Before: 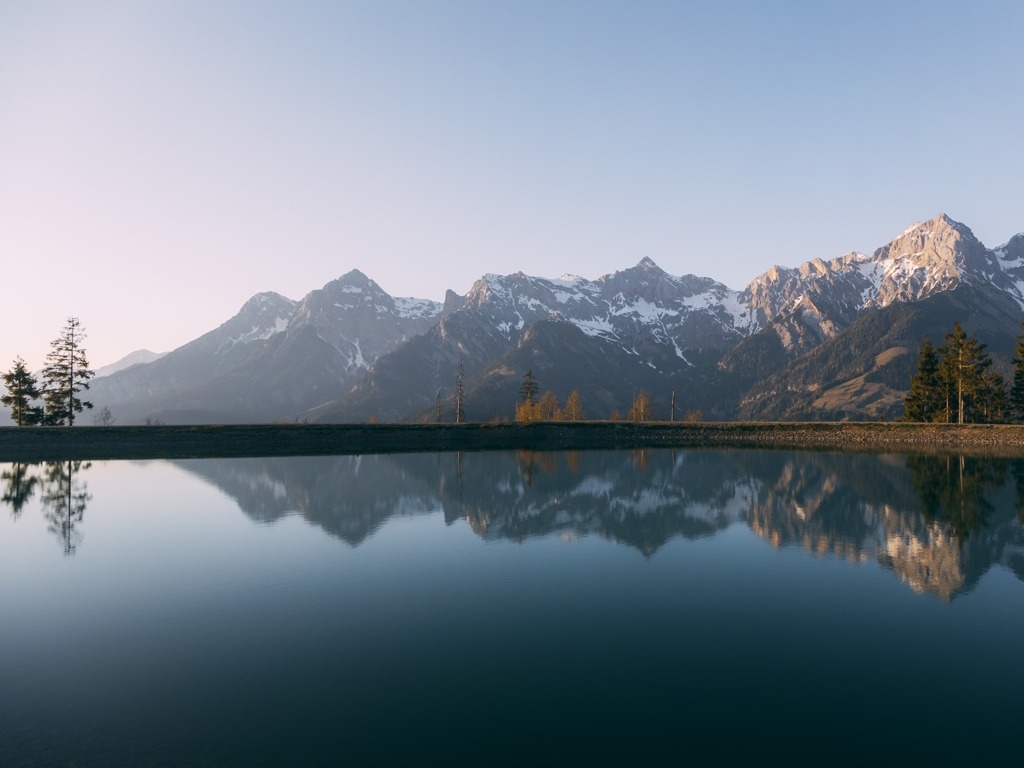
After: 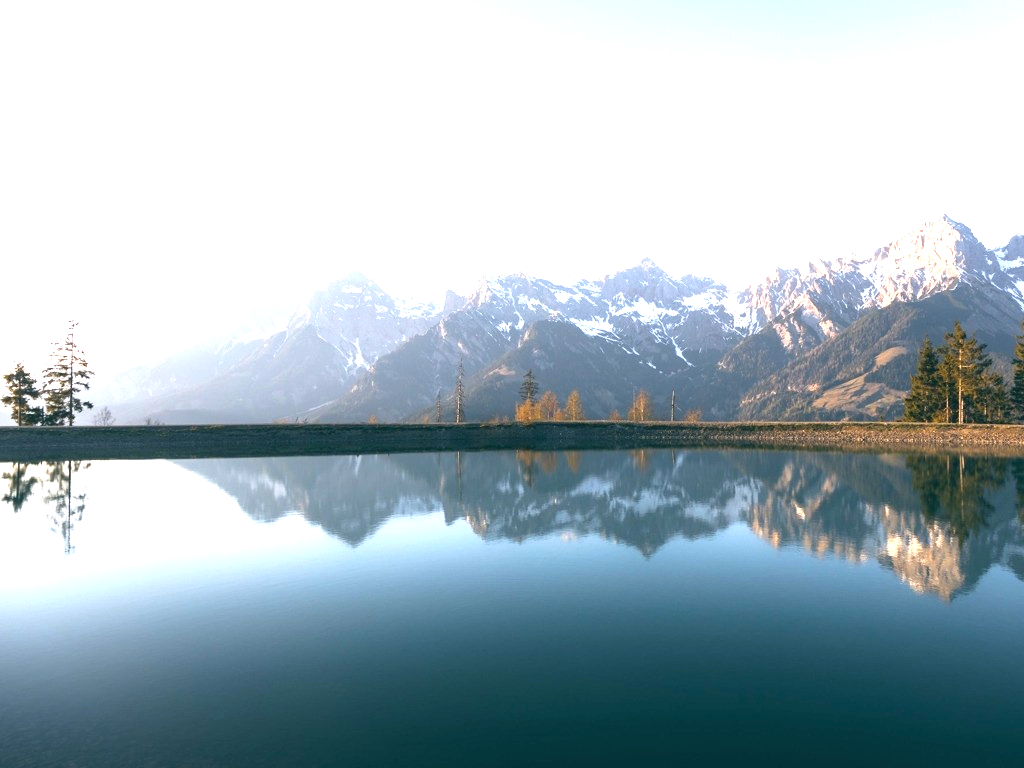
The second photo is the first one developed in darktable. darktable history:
exposure: black level correction 0, exposure 1.668 EV, compensate highlight preservation false
